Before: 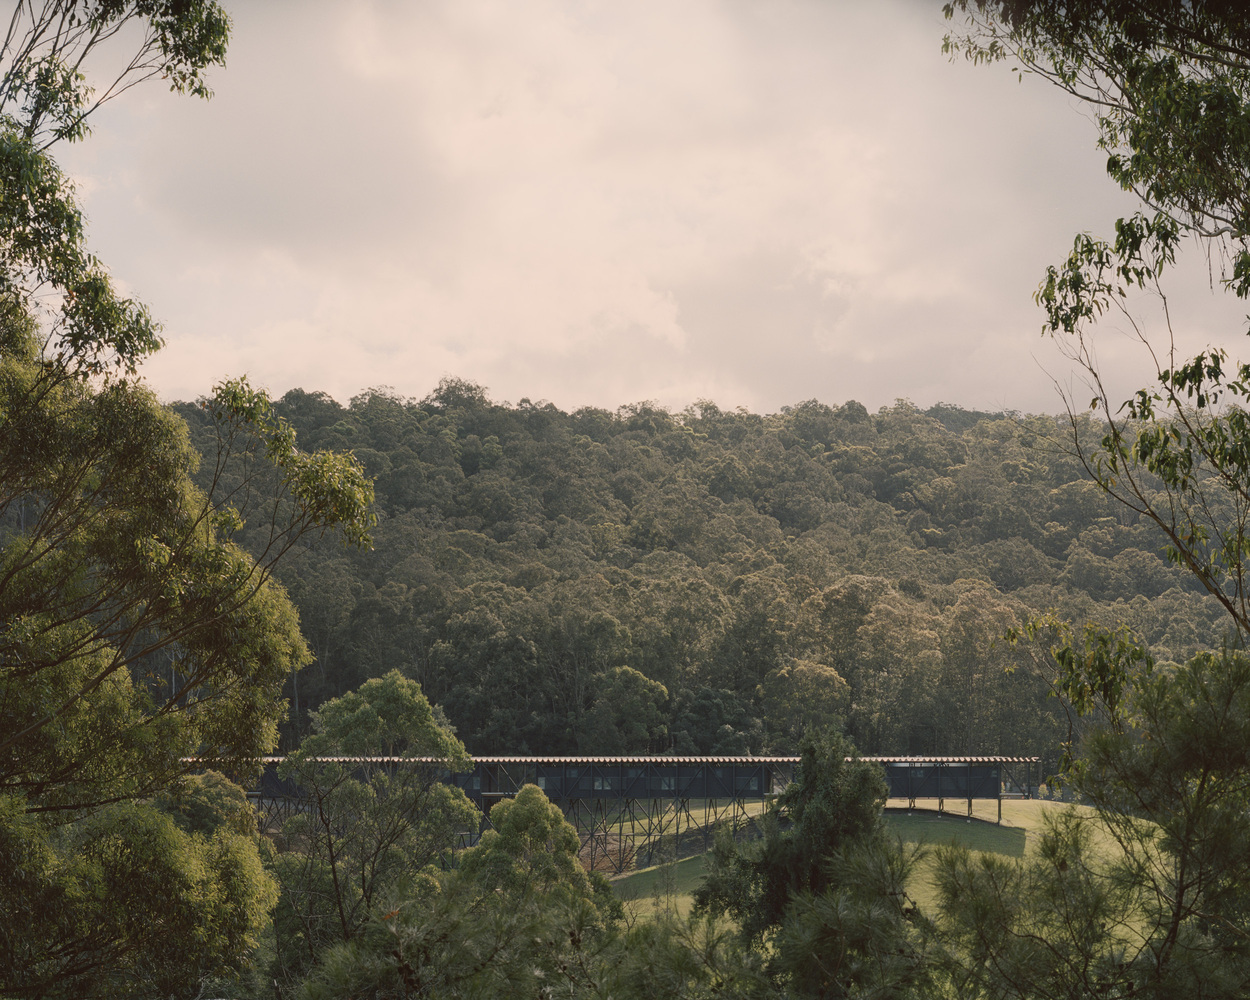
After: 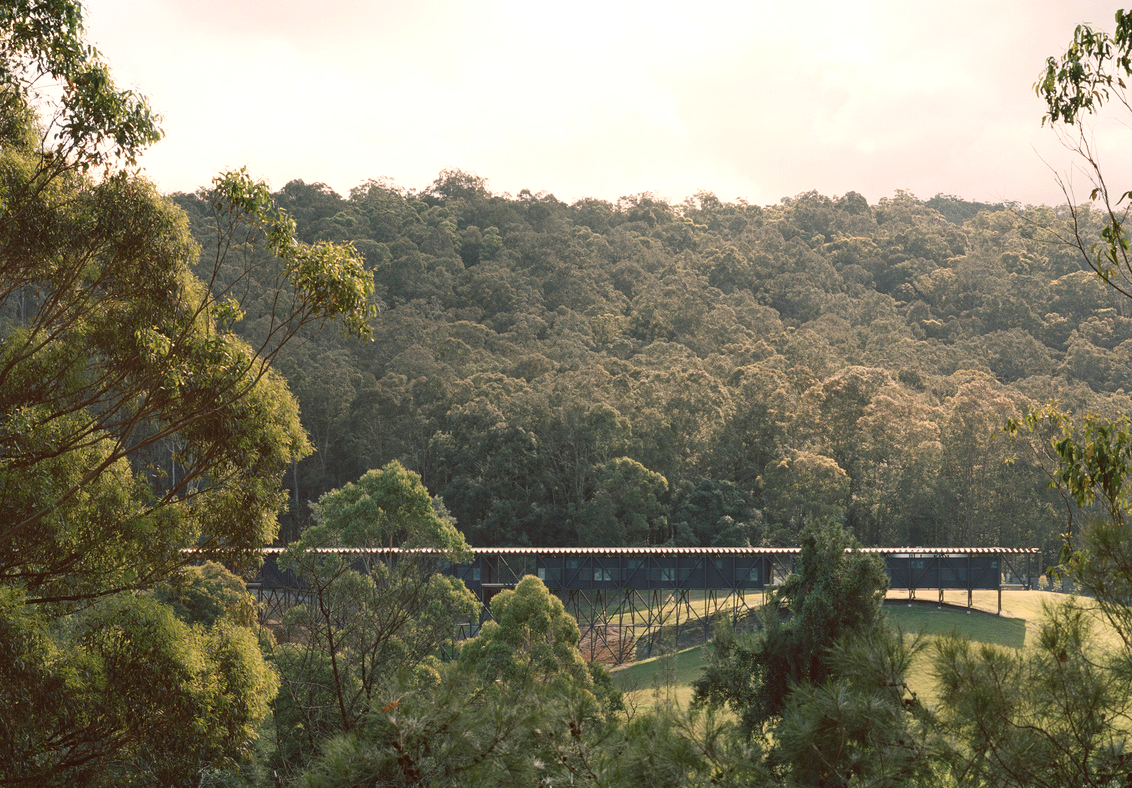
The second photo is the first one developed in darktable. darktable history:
exposure: black level correction 0, exposure 0.697 EV, compensate highlight preservation false
crop: top 20.906%, right 9.41%, bottom 0.29%
